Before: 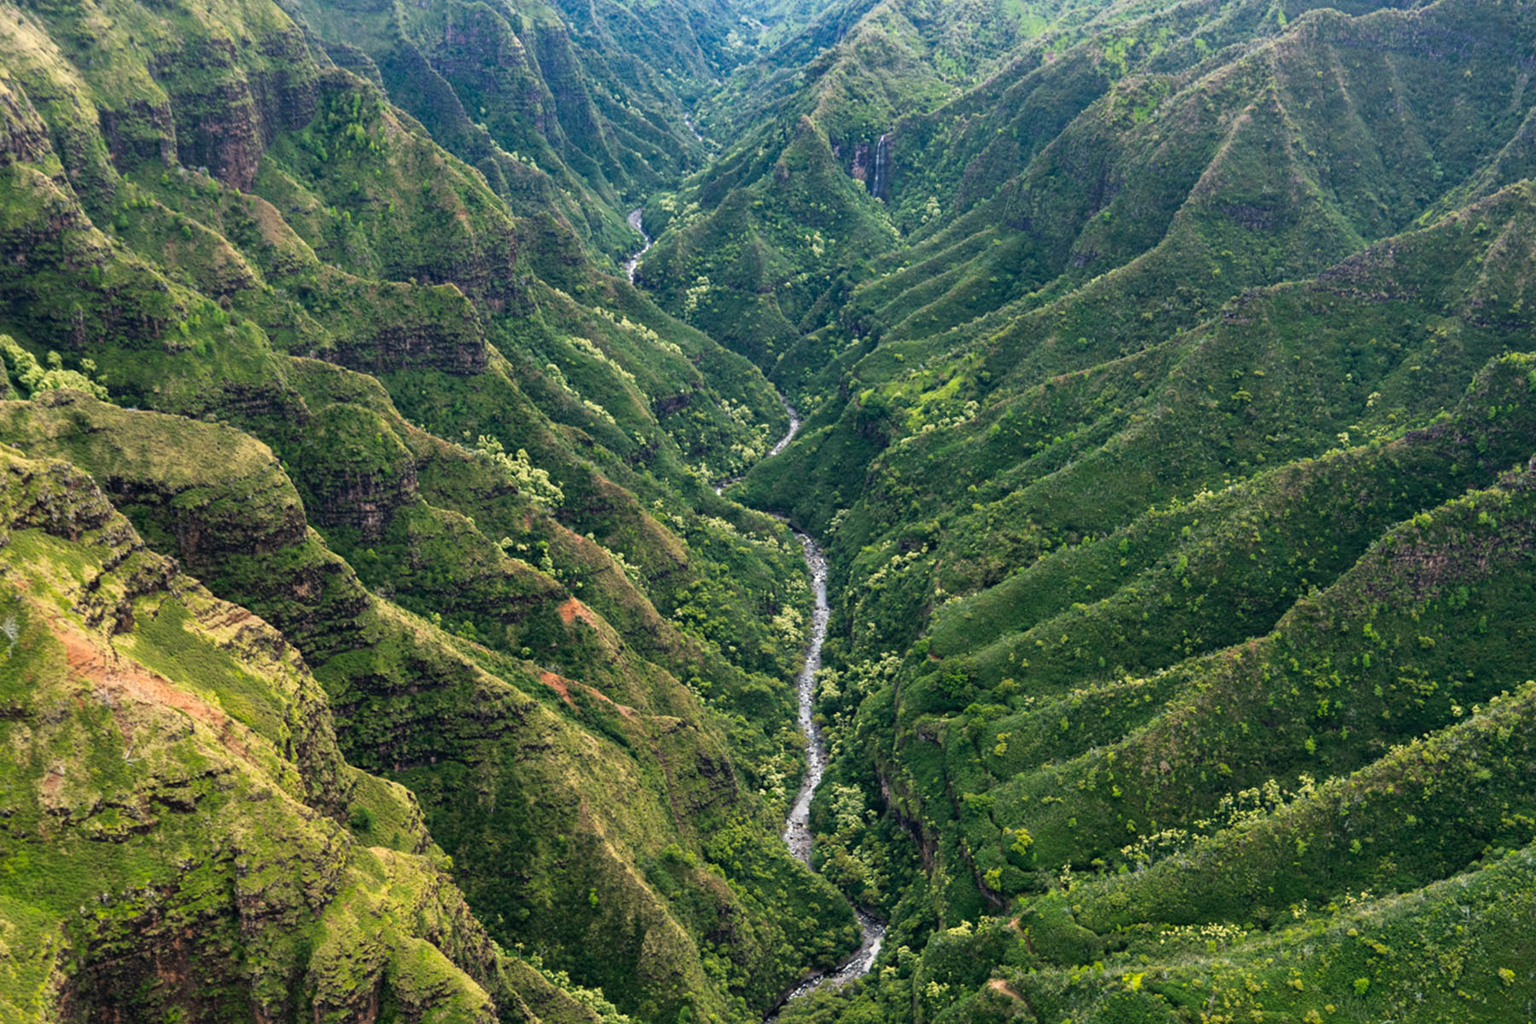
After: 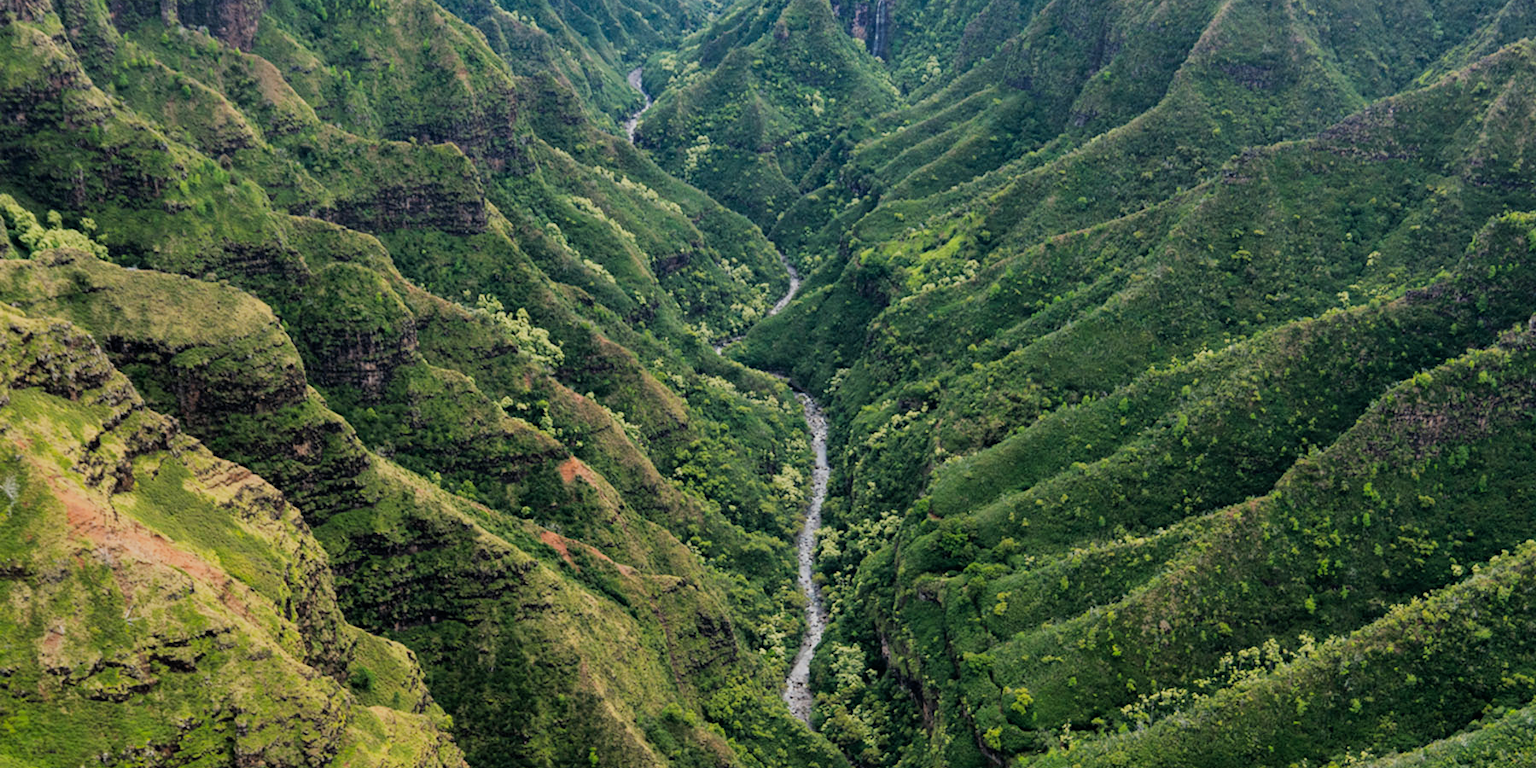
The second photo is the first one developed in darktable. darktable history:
crop: top 13.819%, bottom 11.169%
filmic rgb: black relative exposure -7.65 EV, white relative exposure 4.56 EV, hardness 3.61
